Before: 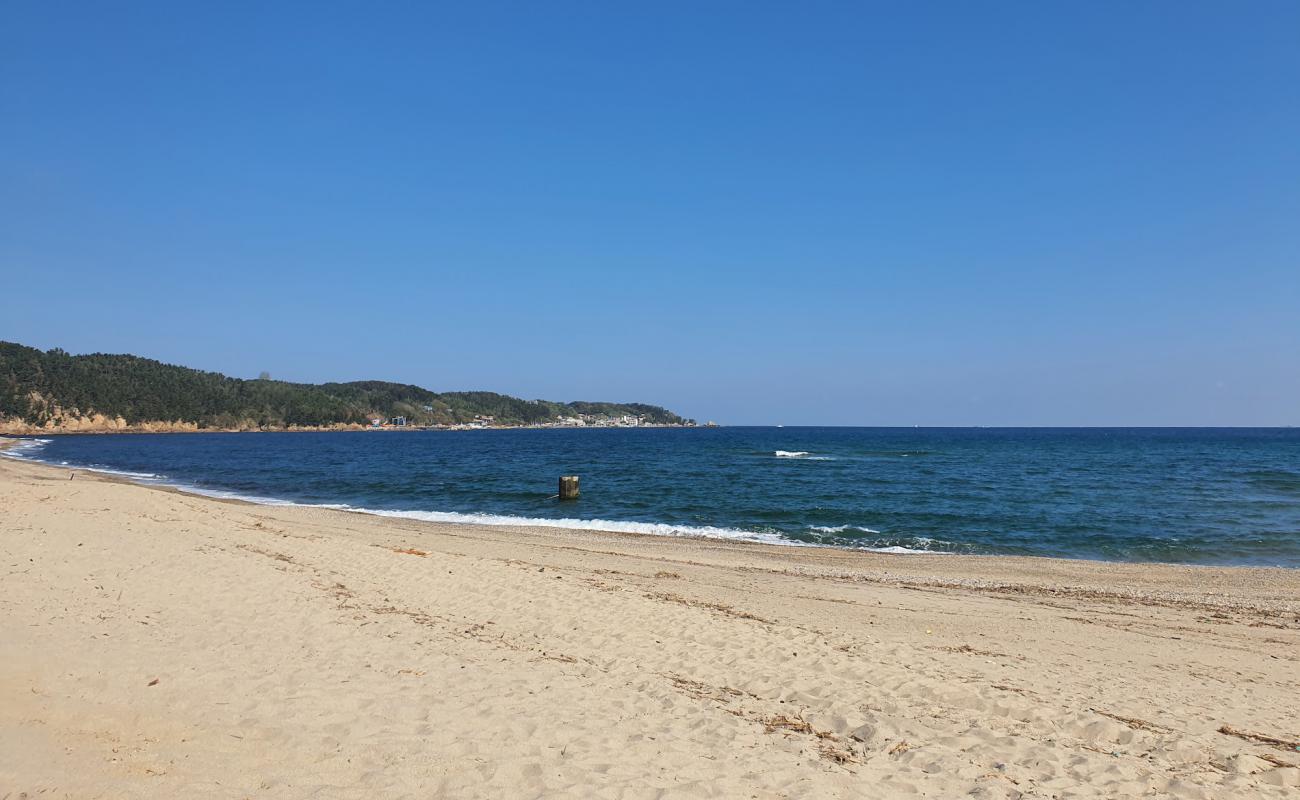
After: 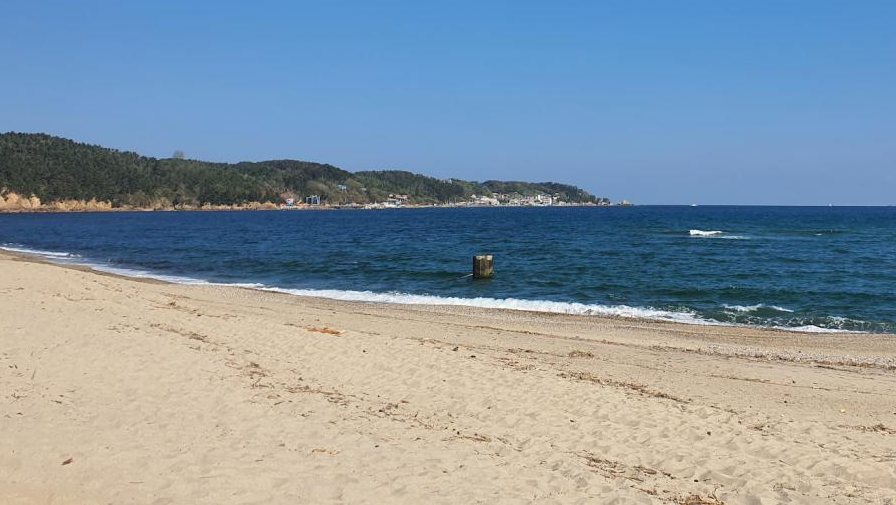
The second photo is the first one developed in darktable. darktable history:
crop: left 6.689%, top 27.73%, right 24.382%, bottom 9.039%
